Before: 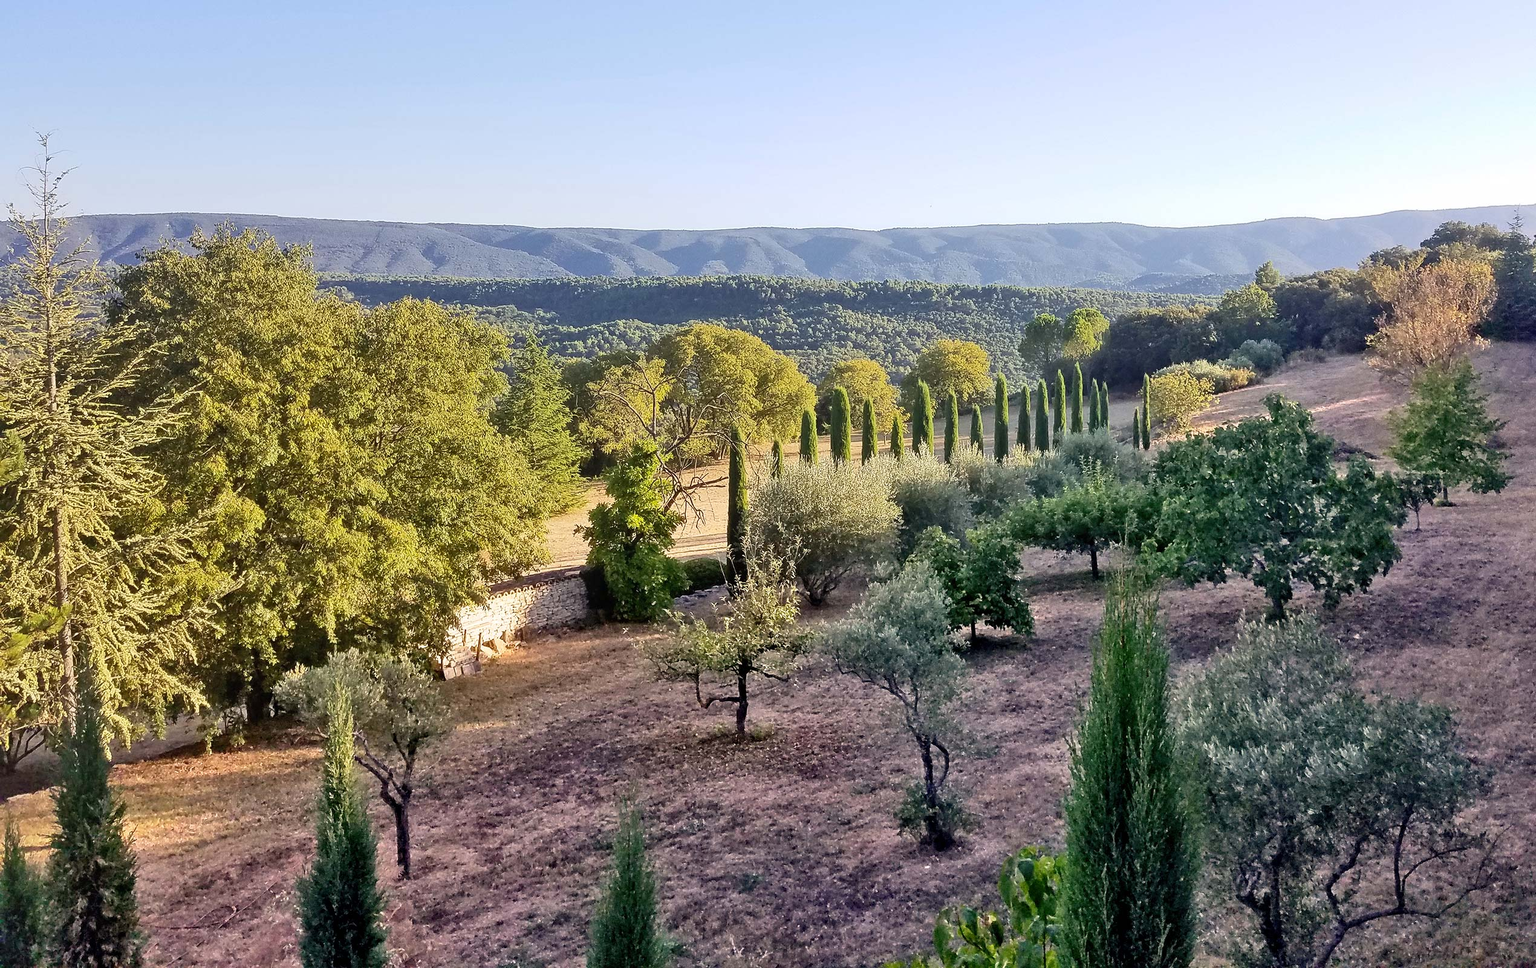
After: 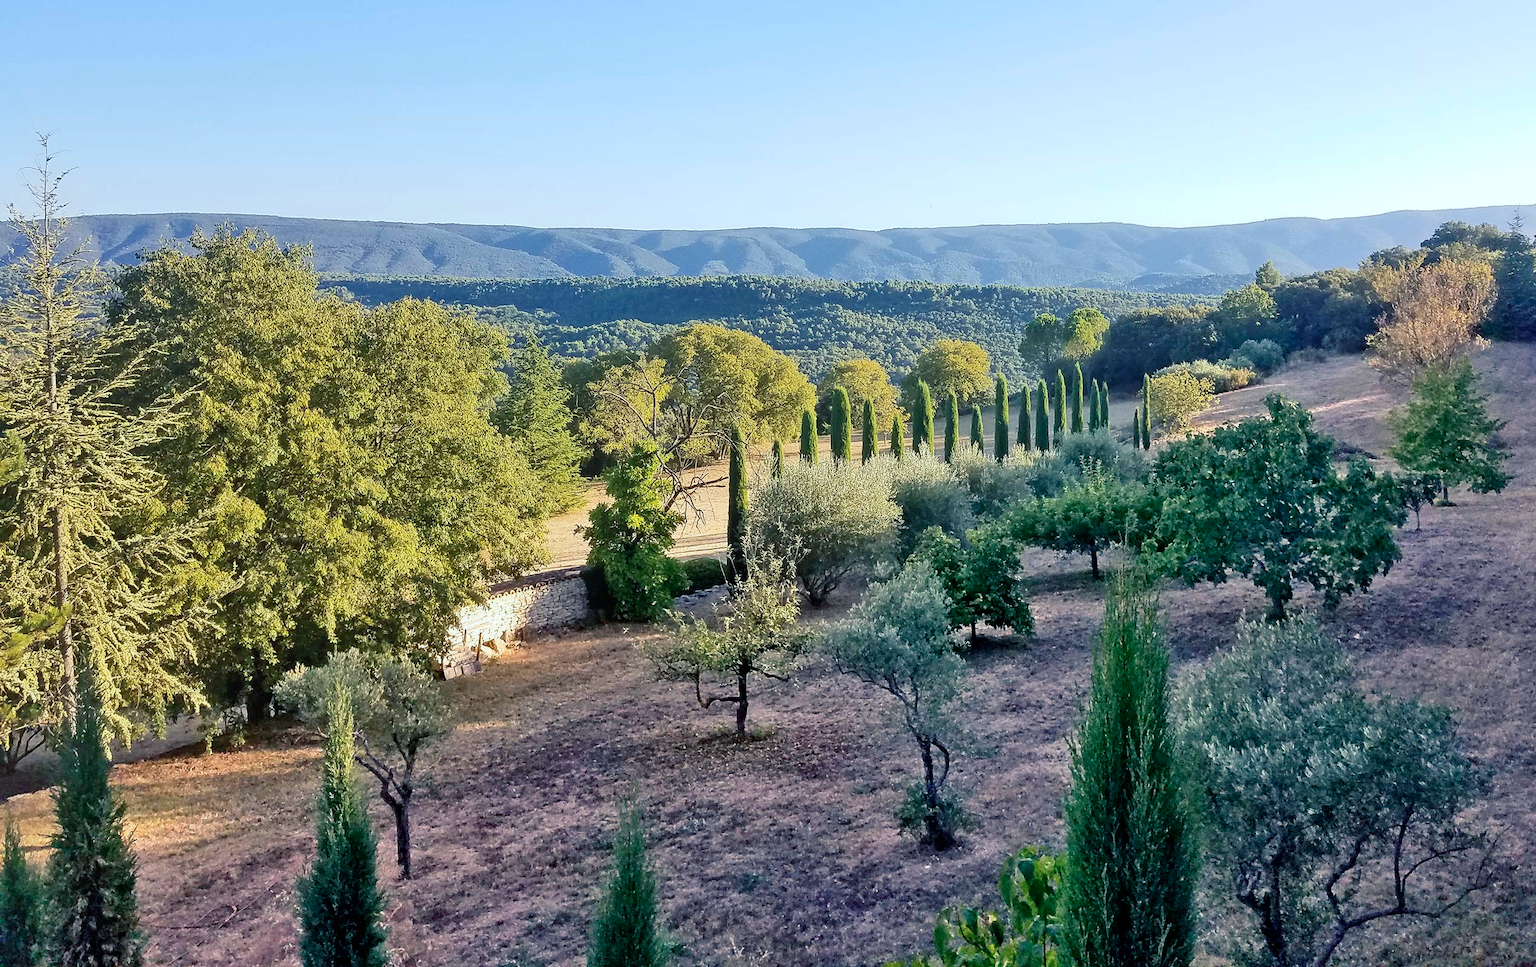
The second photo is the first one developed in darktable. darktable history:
color balance rgb: shadows lift › chroma 5.41%, shadows lift › hue 240°, highlights gain › chroma 3.74%, highlights gain › hue 60°, saturation formula JzAzBz (2021)
contrast brightness saturation: contrast 0.04, saturation 0.07
color correction: highlights a* -11.71, highlights b* -15.58
tone equalizer: on, module defaults
